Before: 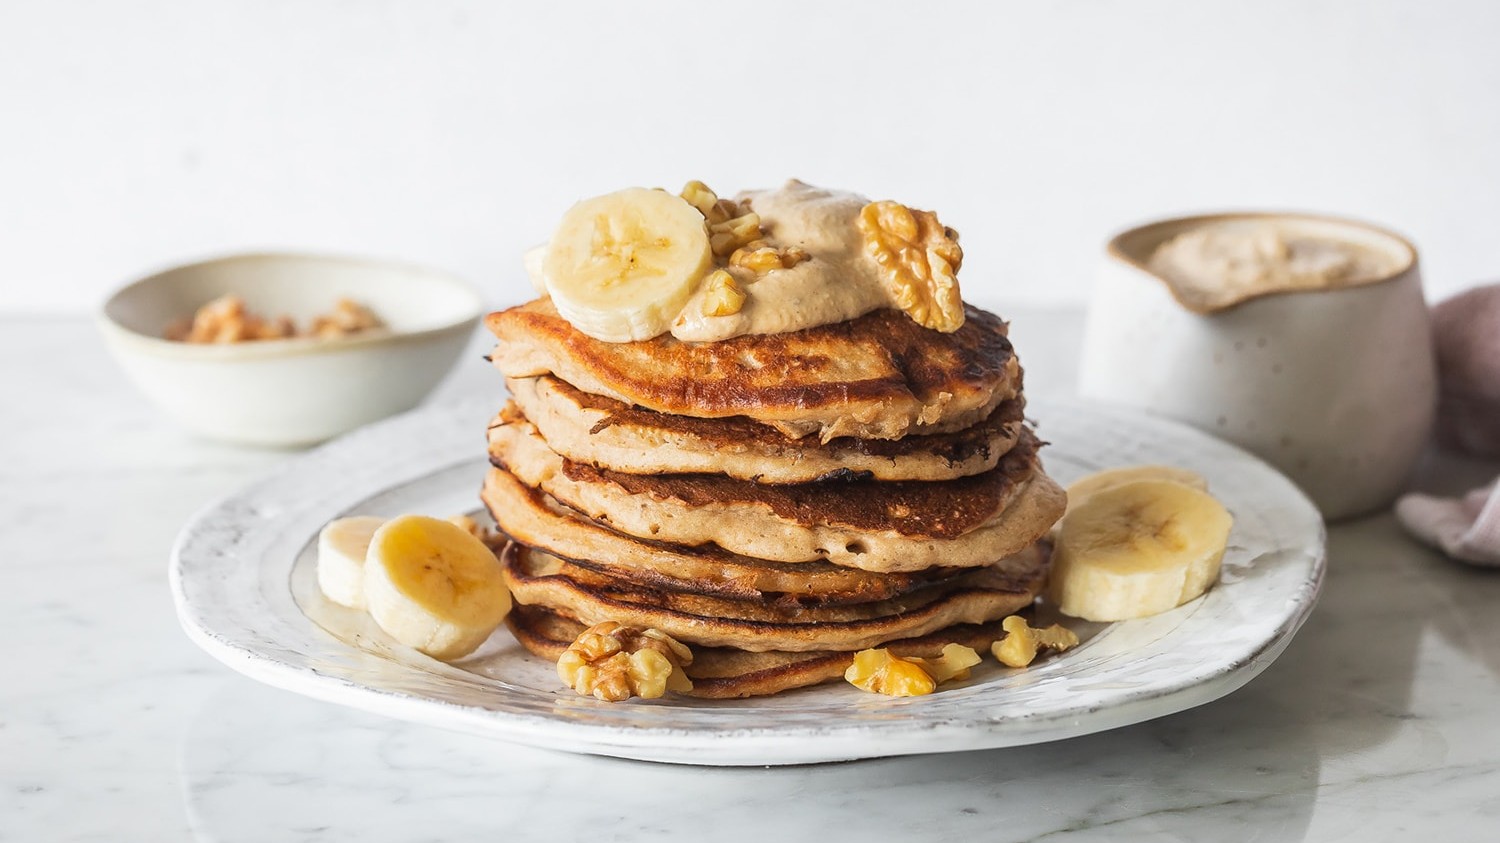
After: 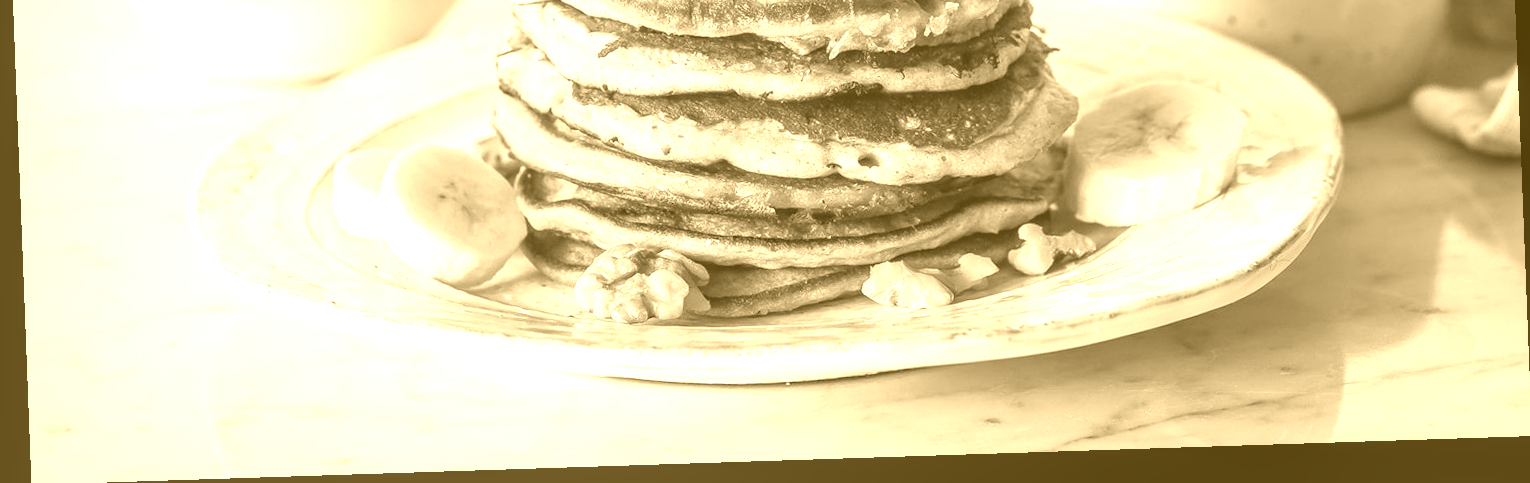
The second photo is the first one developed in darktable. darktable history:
crop and rotate: top 46.237%
colorize: hue 36°, source mix 100%
local contrast: on, module defaults
rotate and perspective: rotation -2.22°, lens shift (horizontal) -0.022, automatic cropping off
